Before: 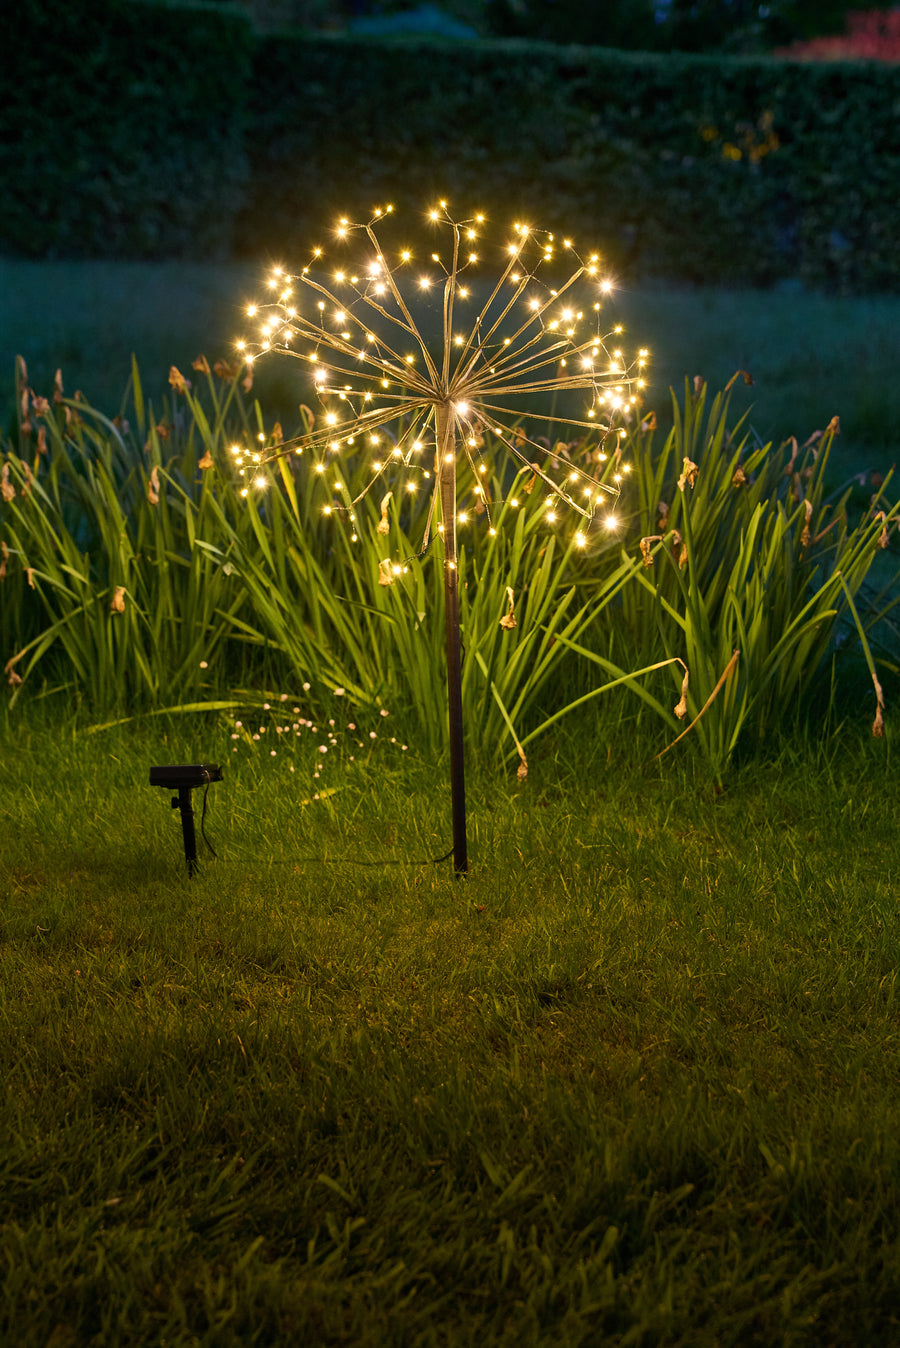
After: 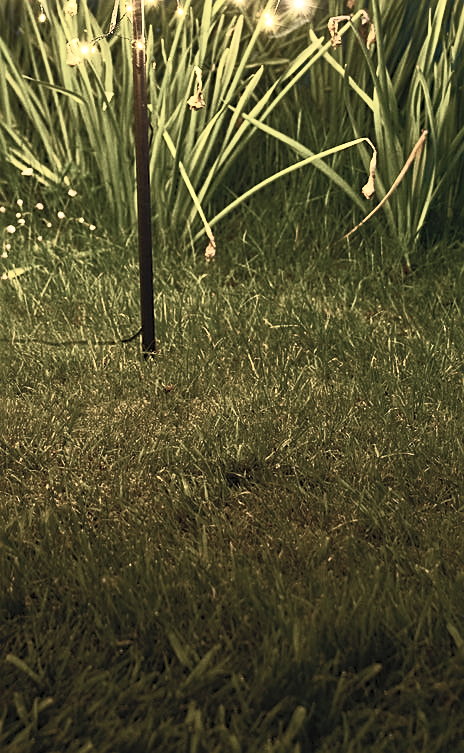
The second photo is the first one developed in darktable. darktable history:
contrast brightness saturation: contrast 0.571, brightness 0.579, saturation -0.342
crop: left 34.745%, top 38.637%, right 13.61%, bottom 5.438%
sharpen: on, module defaults
